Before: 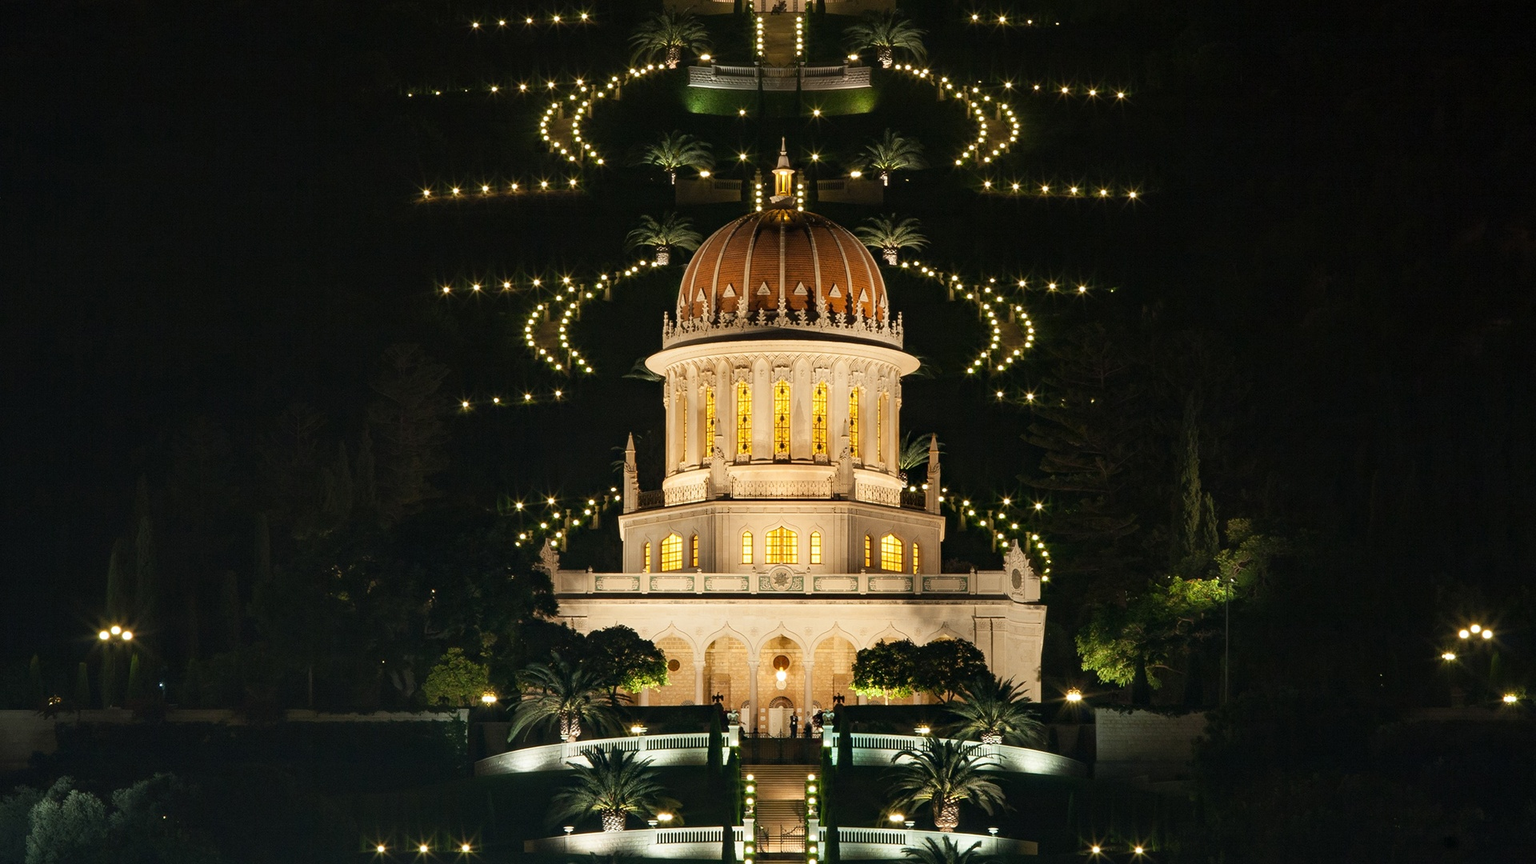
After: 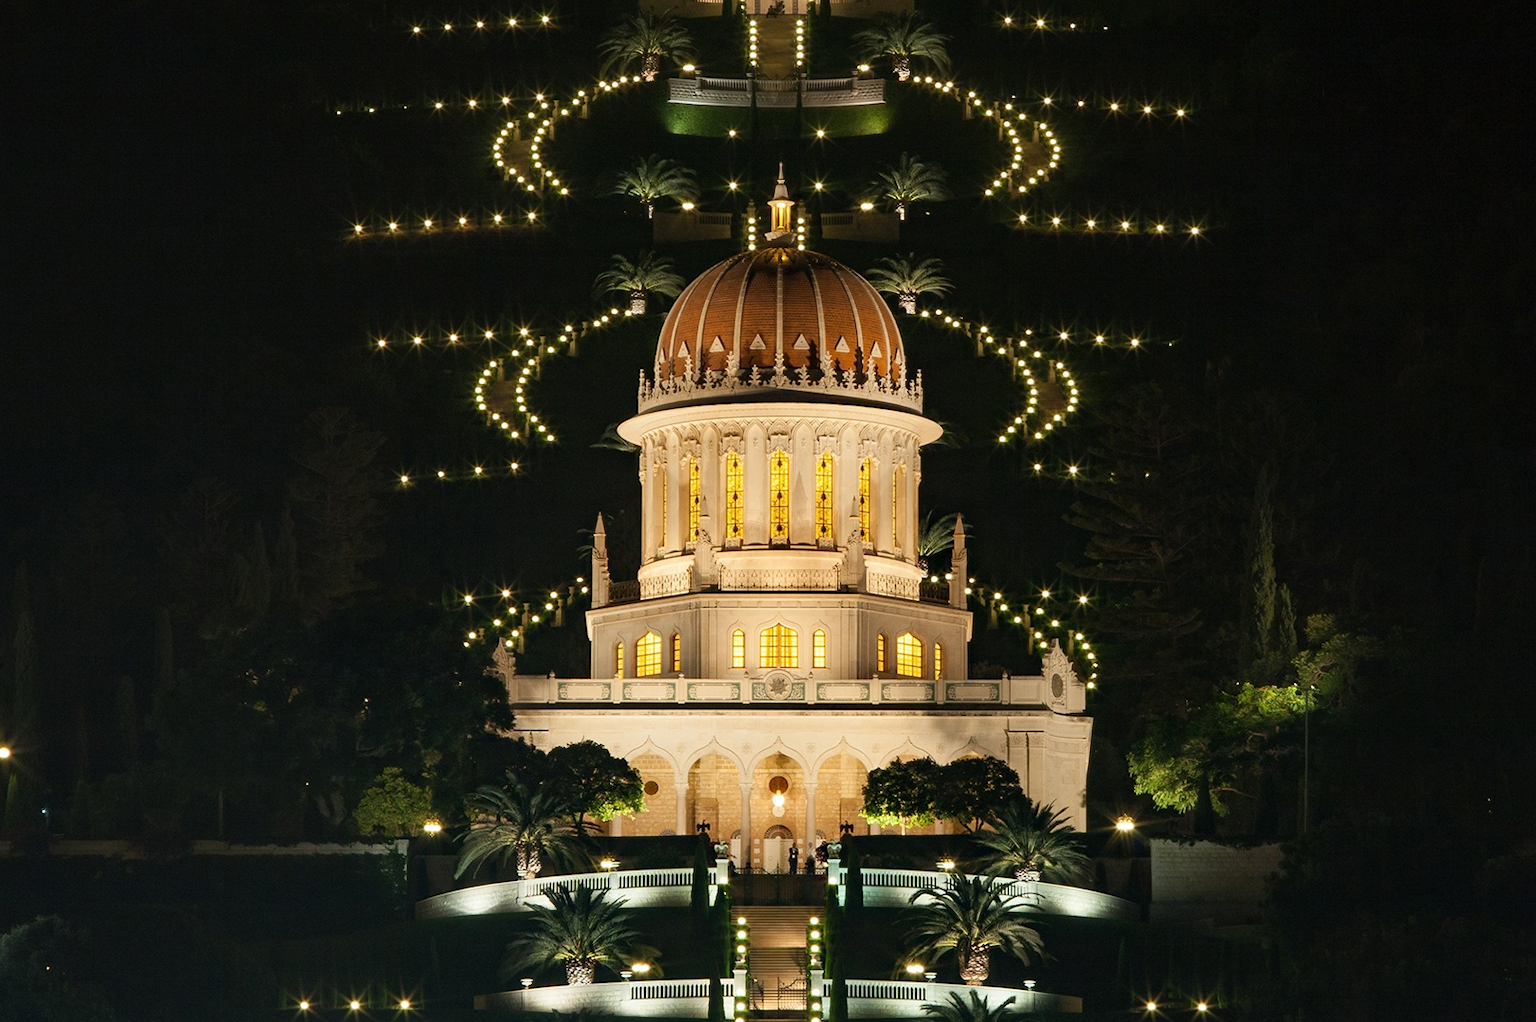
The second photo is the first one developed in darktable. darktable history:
crop: left 8.078%, right 7.451%
